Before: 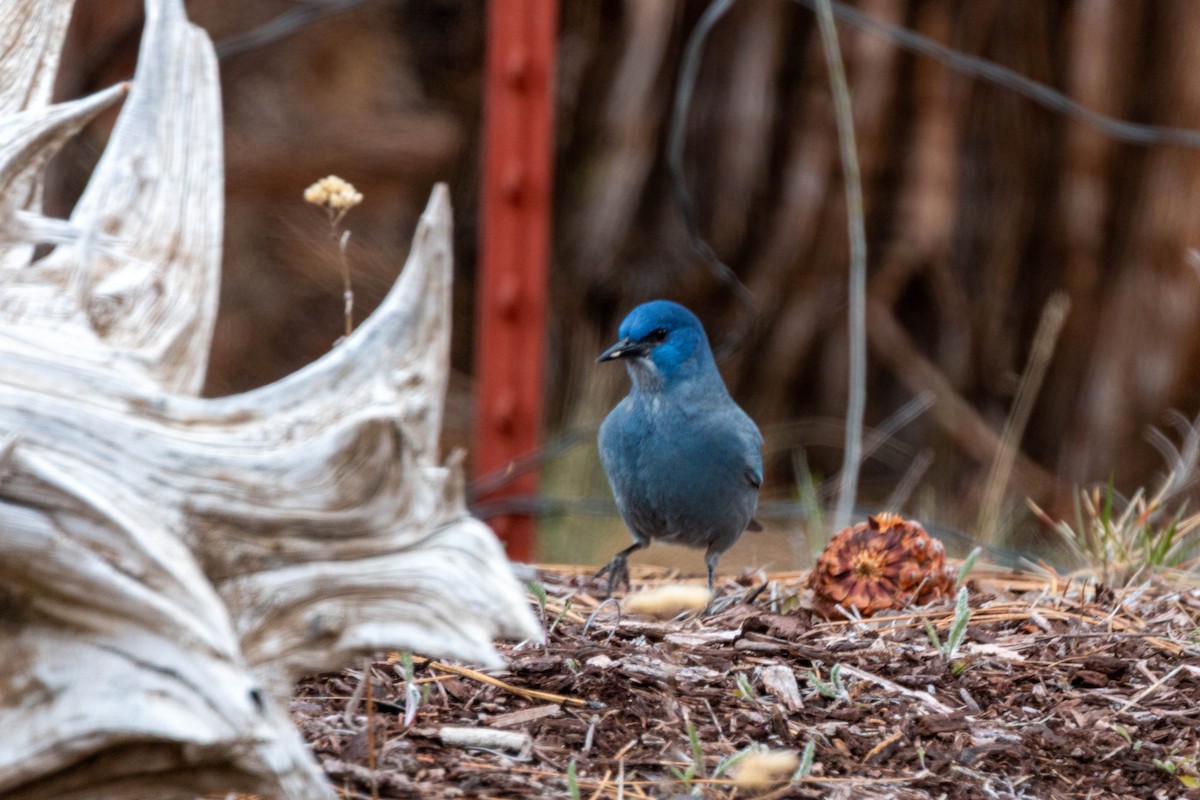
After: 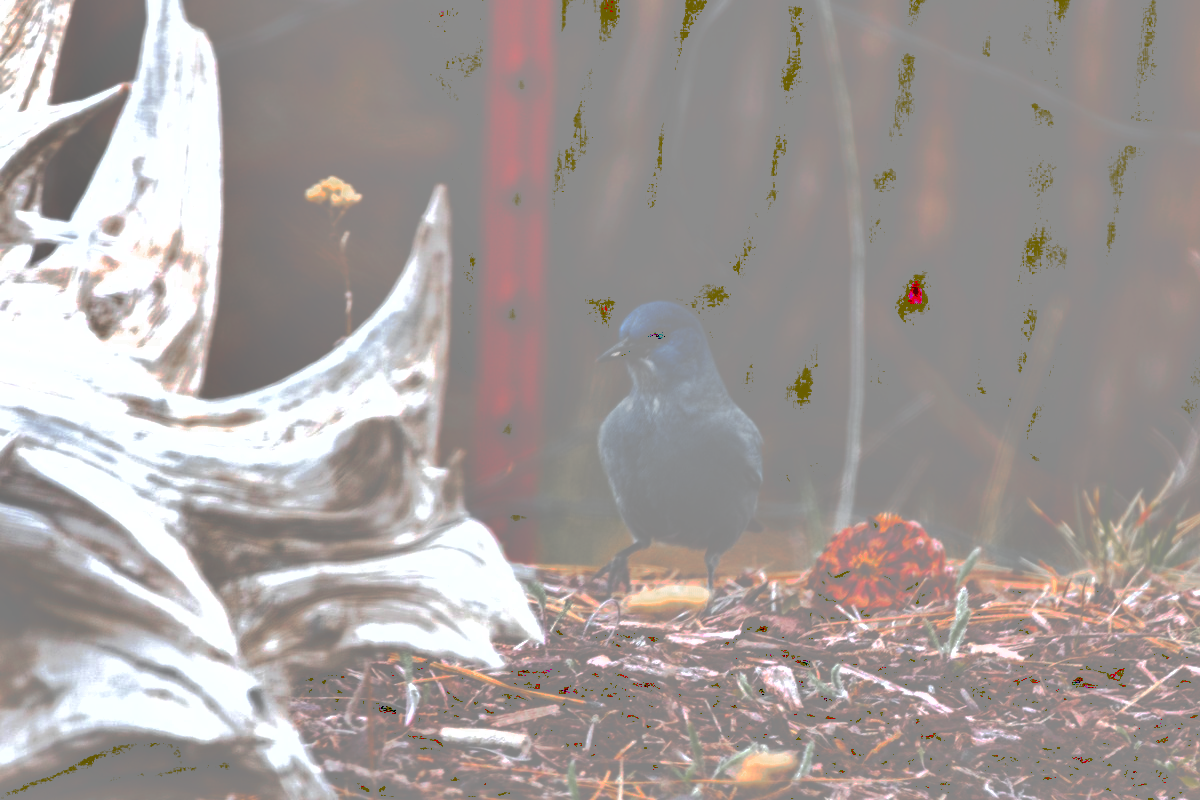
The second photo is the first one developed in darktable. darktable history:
shadows and highlights: low approximation 0.01, soften with gaussian
tone curve: curves: ch0 [(0, 0) (0.003, 0.6) (0.011, 0.6) (0.025, 0.601) (0.044, 0.601) (0.069, 0.601) (0.1, 0.601) (0.136, 0.602) (0.177, 0.605) (0.224, 0.609) (0.277, 0.615) (0.335, 0.625) (0.399, 0.633) (0.468, 0.654) (0.543, 0.676) (0.623, 0.71) (0.709, 0.753) (0.801, 0.802) (0.898, 0.85) (1, 1)], preserve colors none
color zones: curves: ch0 [(0, 0.48) (0.209, 0.398) (0.305, 0.332) (0.429, 0.493) (0.571, 0.5) (0.714, 0.5) (0.857, 0.5) (1, 0.48)]; ch1 [(0, 0.736) (0.143, 0.625) (0.225, 0.371) (0.429, 0.256) (0.571, 0.241) (0.714, 0.213) (0.857, 0.48) (1, 0.736)]; ch2 [(0, 0.448) (0.143, 0.498) (0.286, 0.5) (0.429, 0.5) (0.571, 0.5) (0.714, 0.5) (0.857, 0.5) (1, 0.448)]
color balance rgb: linear chroma grading › global chroma 9%, perceptual saturation grading › global saturation 36%, perceptual saturation grading › shadows 35%, perceptual brilliance grading › global brilliance 15%, perceptual brilliance grading › shadows -35%, global vibrance 15%
